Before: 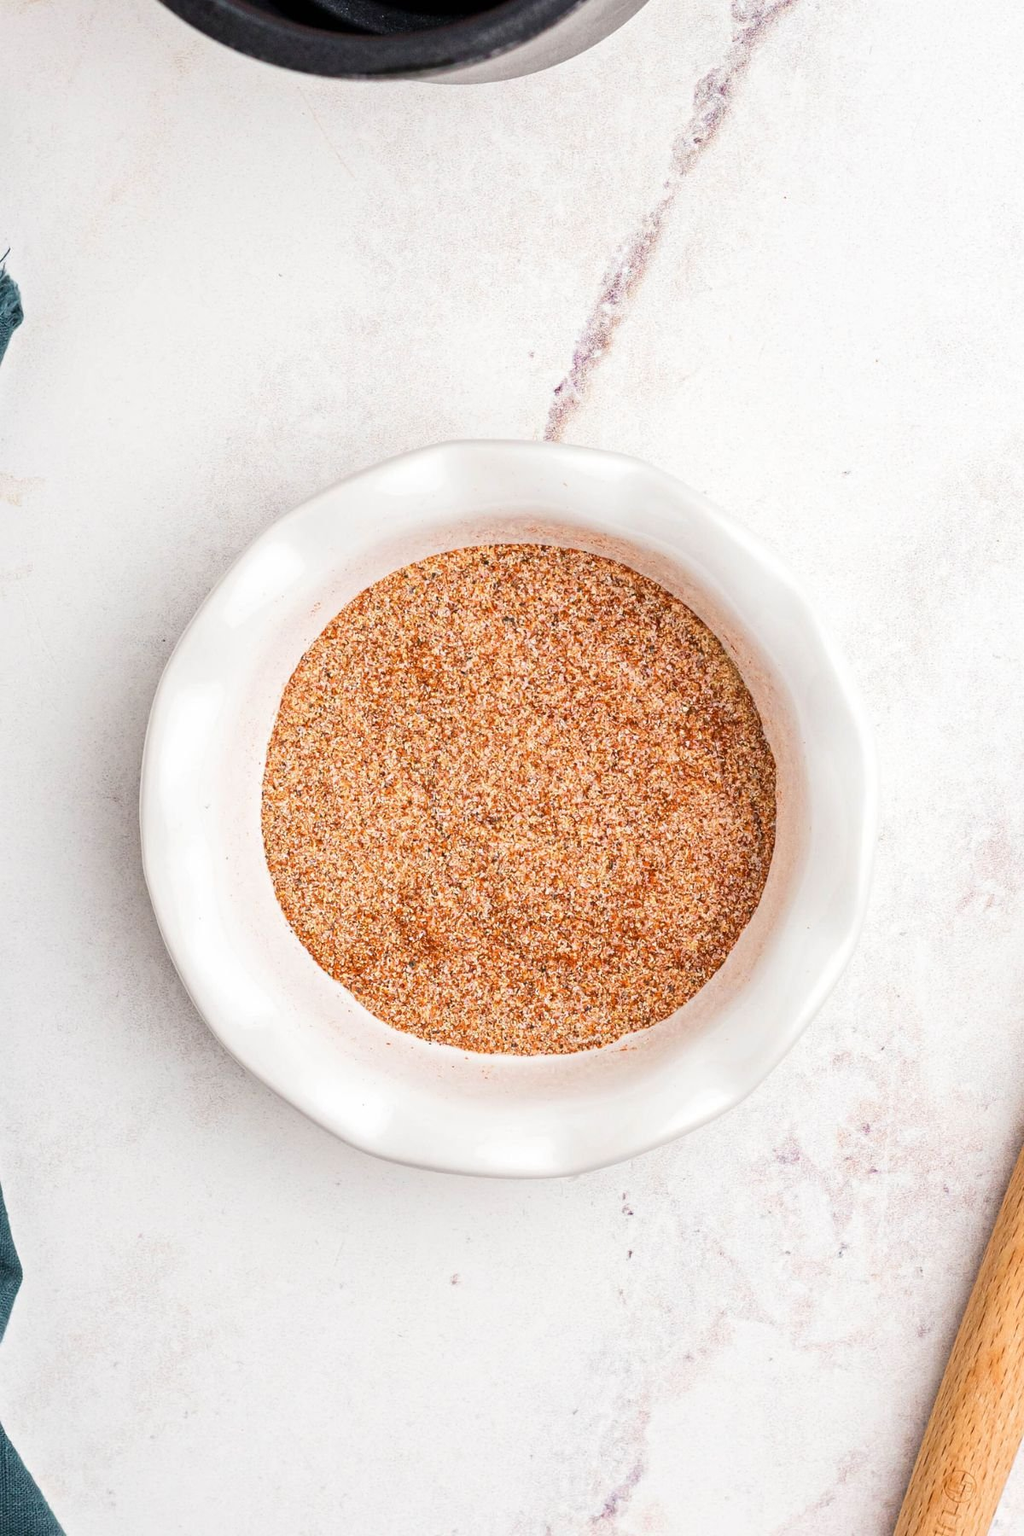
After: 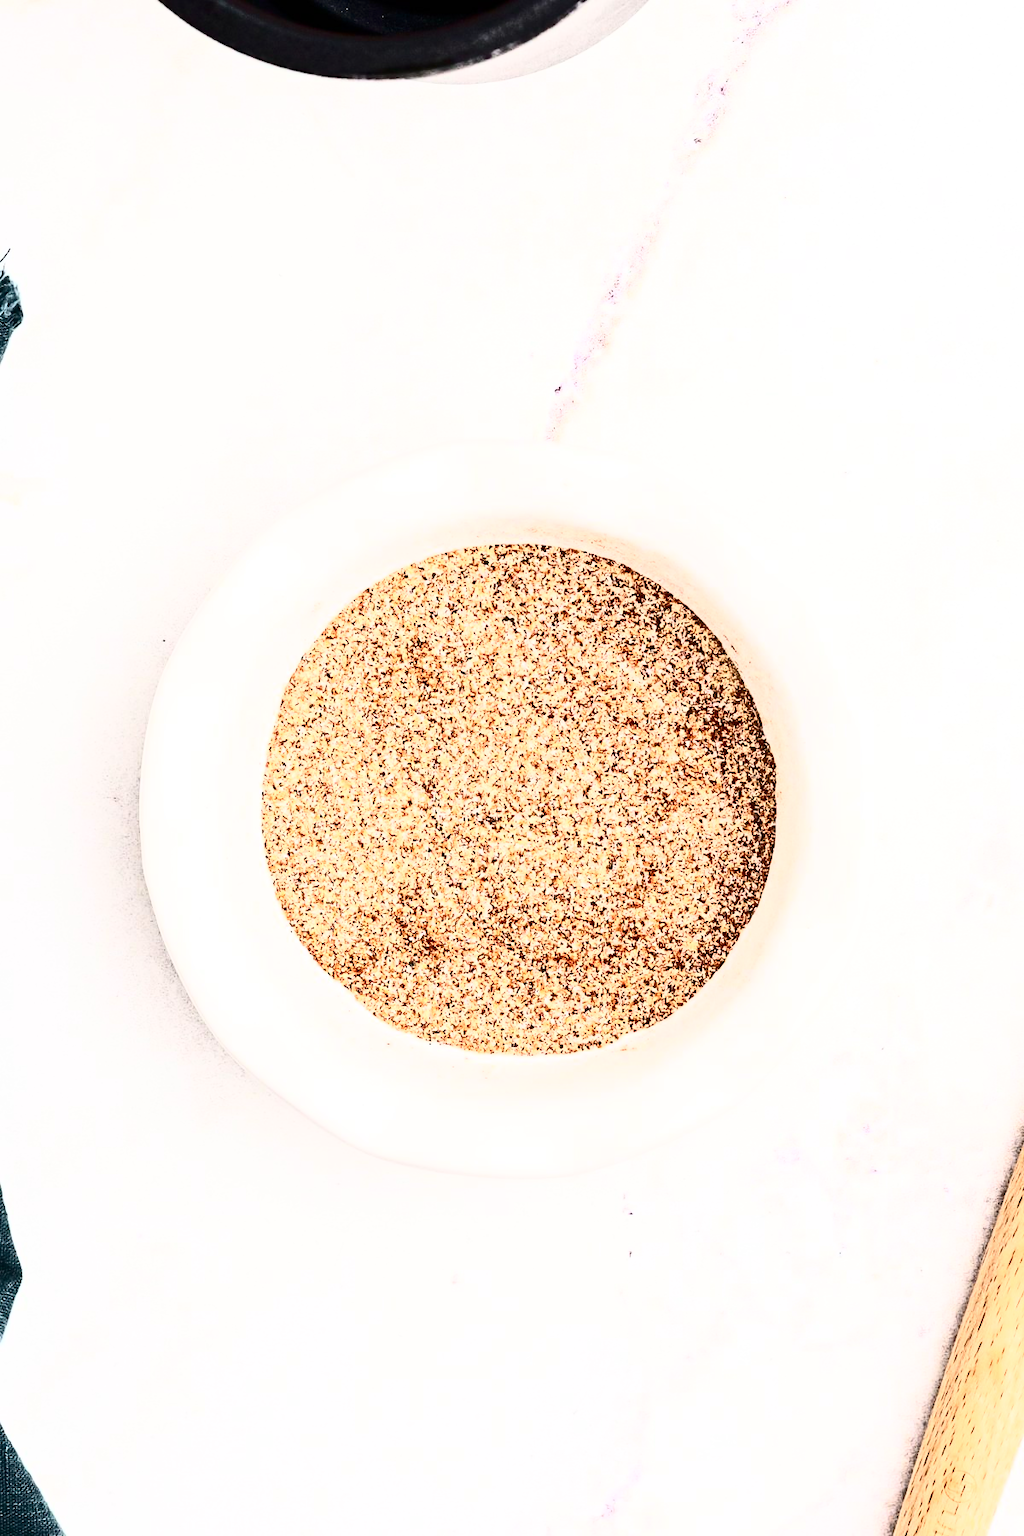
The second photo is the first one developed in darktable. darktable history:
contrast brightness saturation: contrast 0.915, brightness 0.194
